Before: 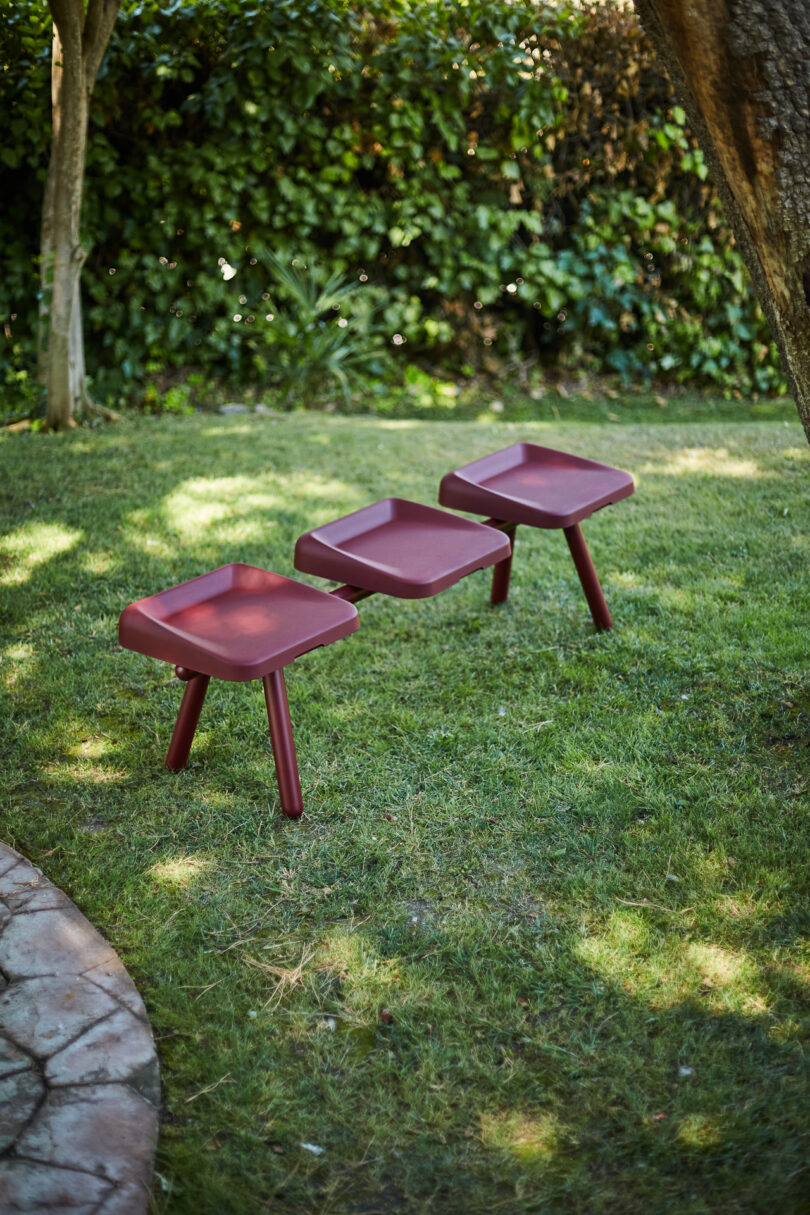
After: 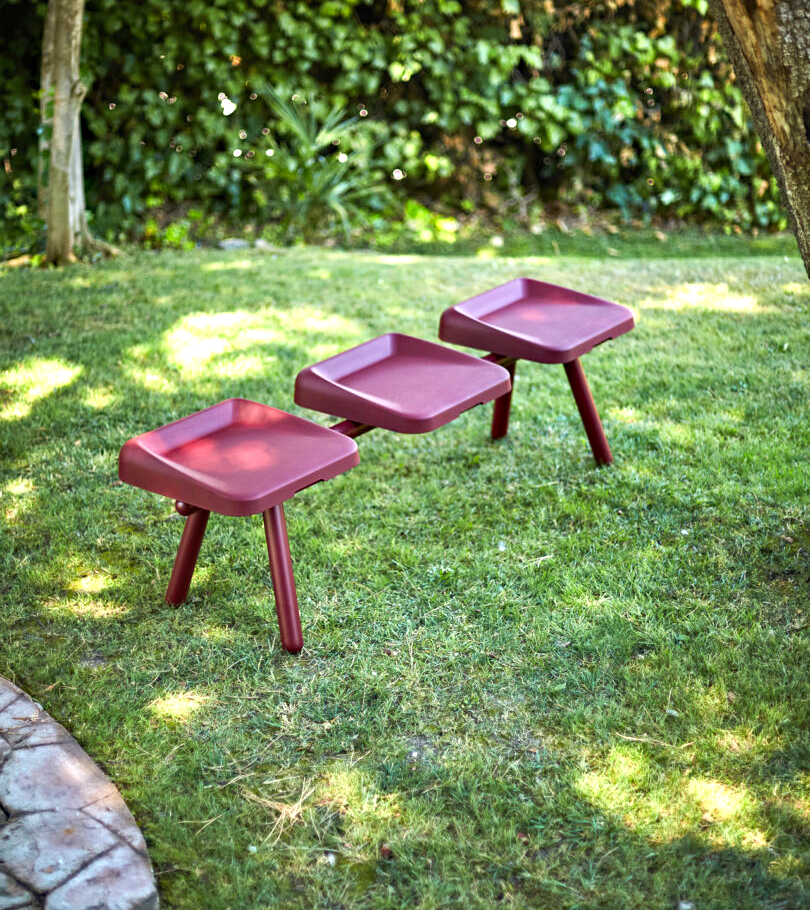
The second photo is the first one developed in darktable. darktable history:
haze removal: adaptive false
exposure: exposure 1 EV, compensate highlight preservation false
crop: top 13.656%, bottom 11.411%
